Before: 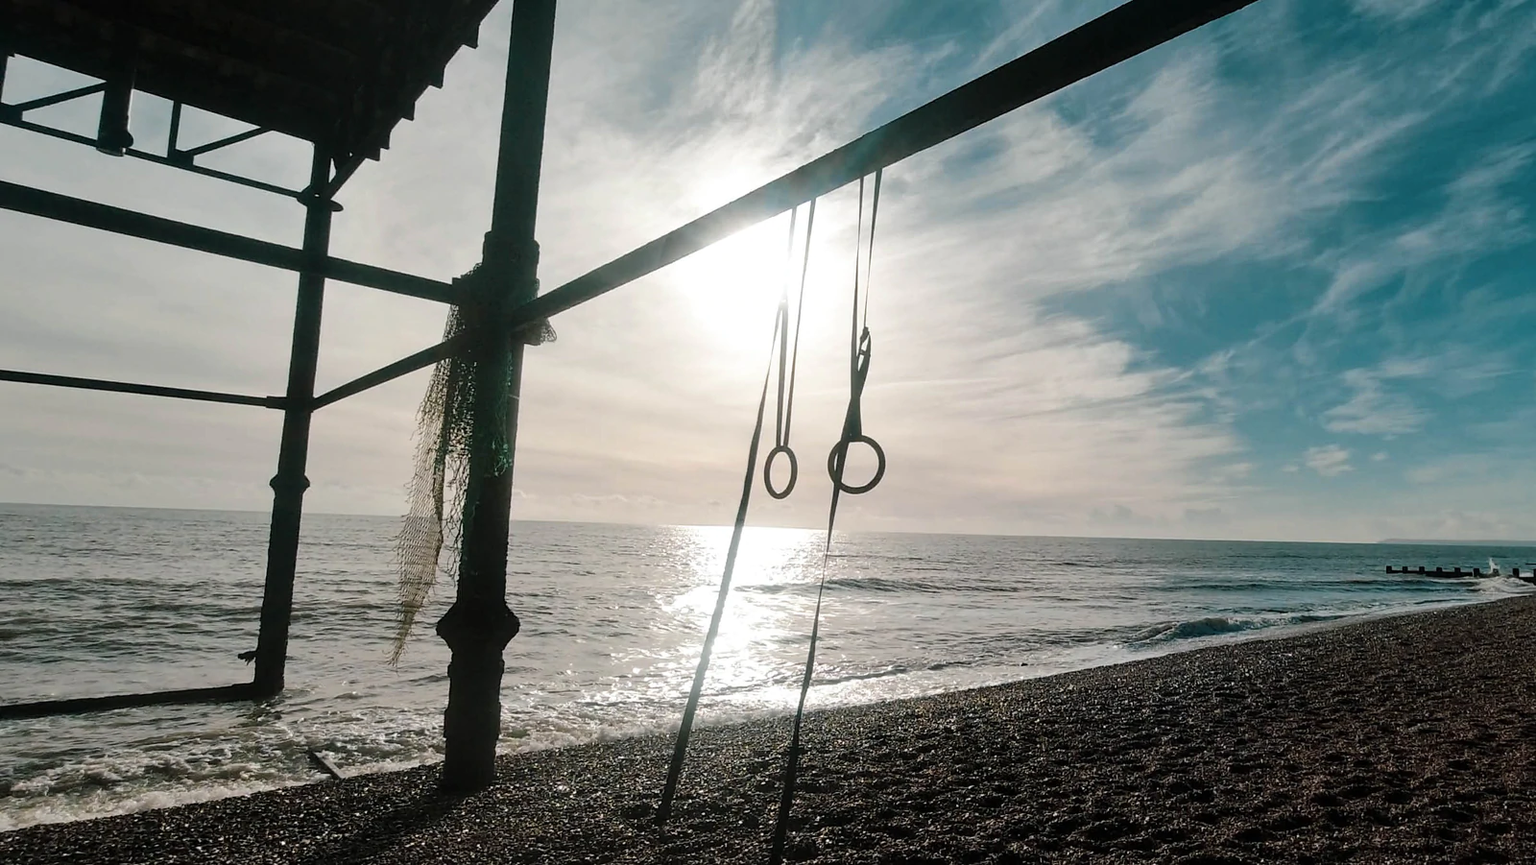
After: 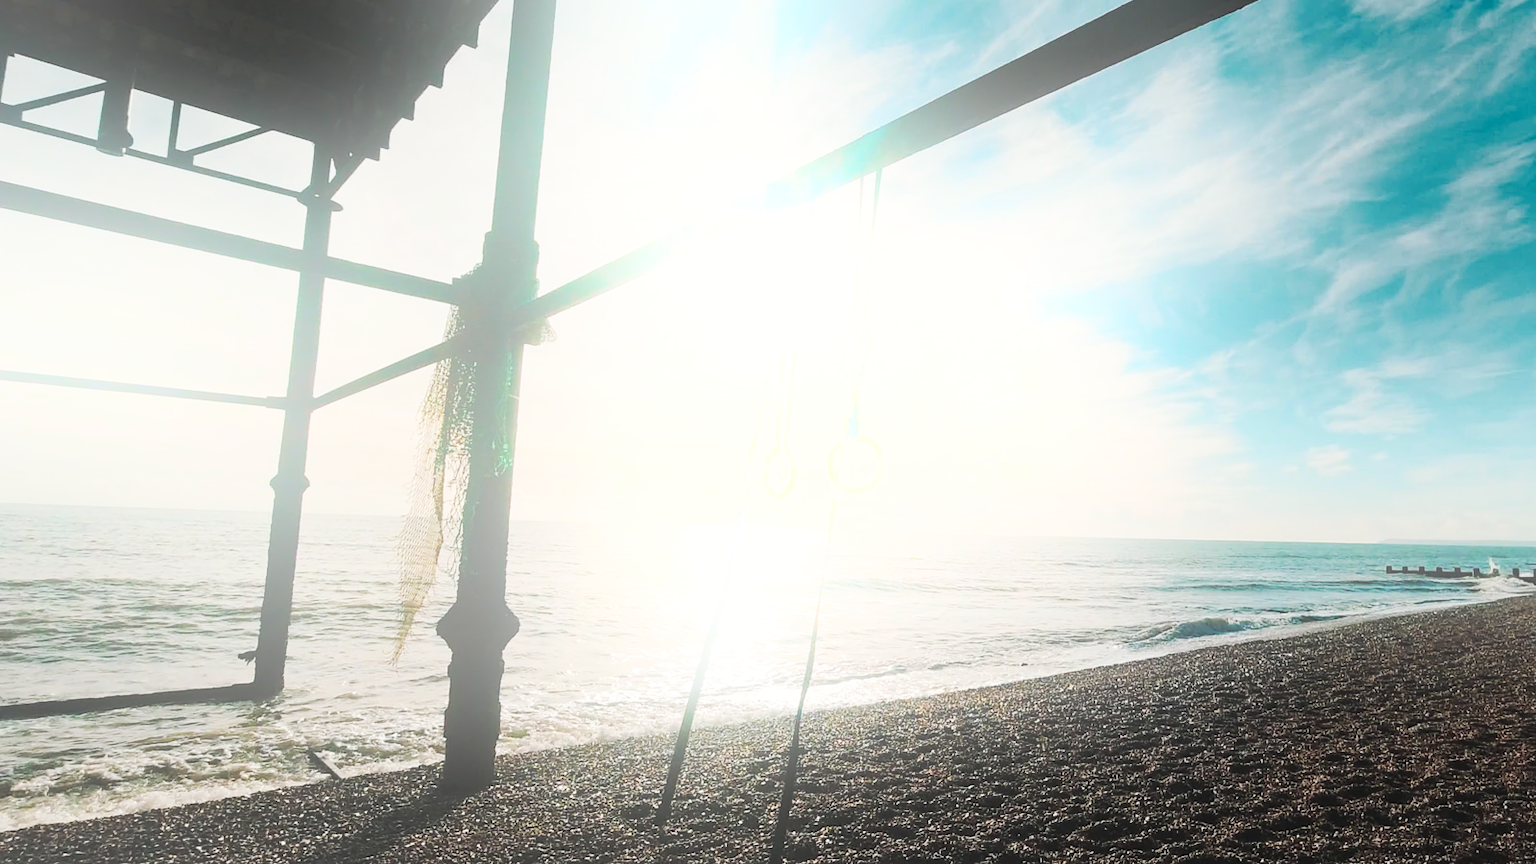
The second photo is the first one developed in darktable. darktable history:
bloom: on, module defaults
base curve: curves: ch0 [(0, 0.007) (0.028, 0.063) (0.121, 0.311) (0.46, 0.743) (0.859, 0.957) (1, 1)], preserve colors none
white balance: red 1.009, blue 0.985
